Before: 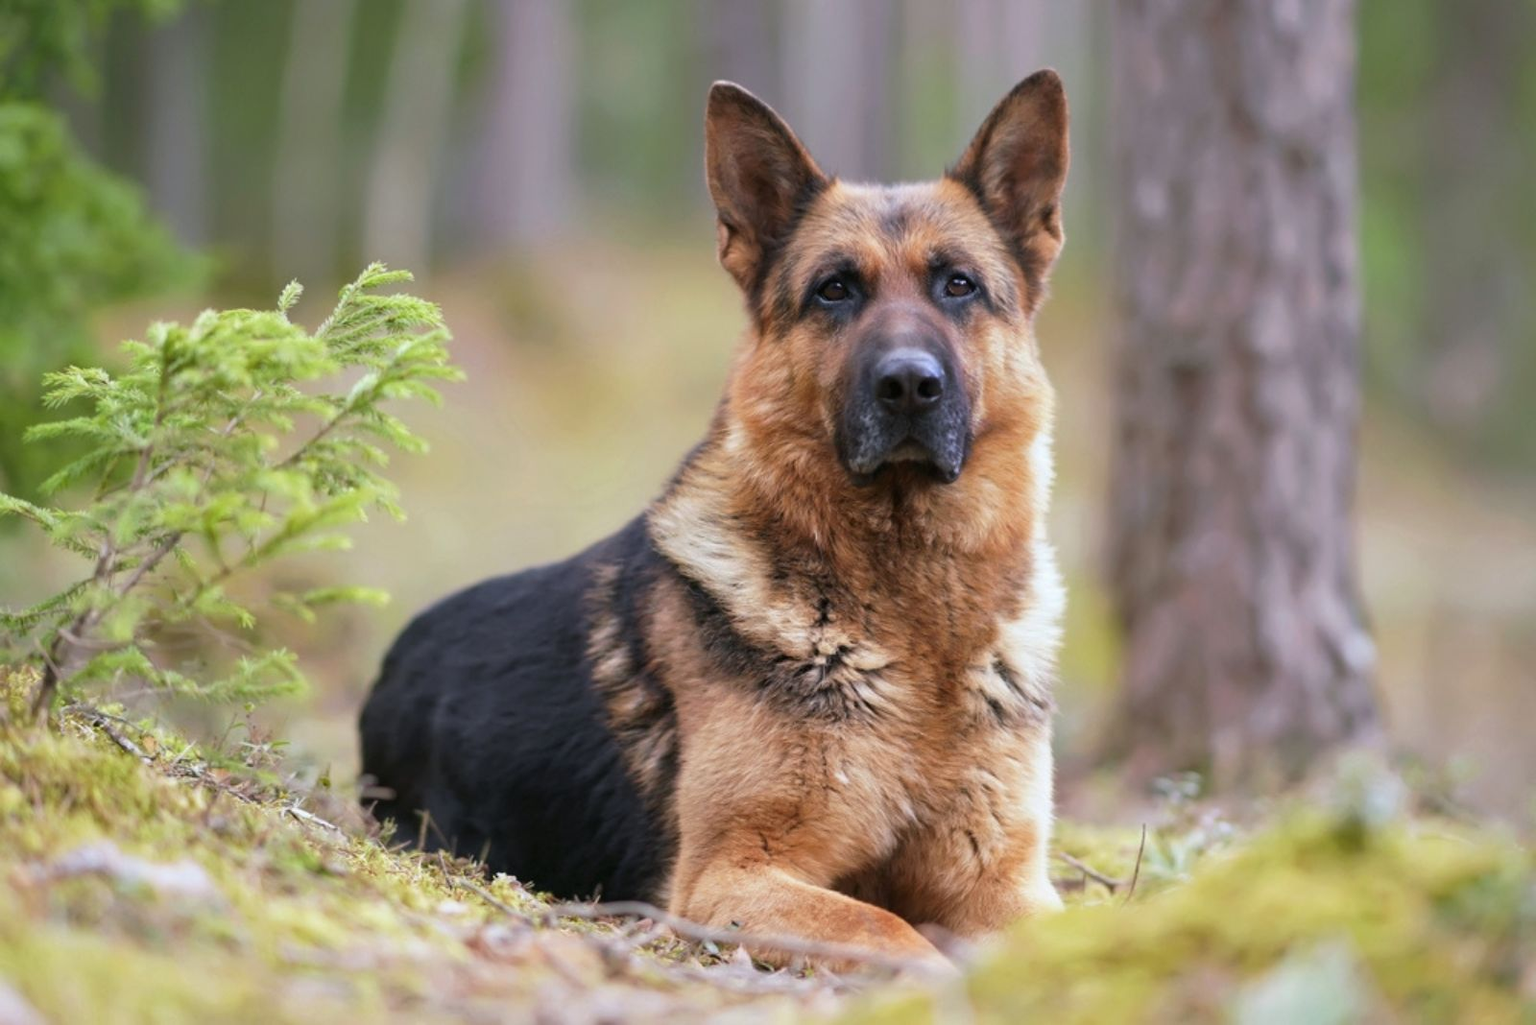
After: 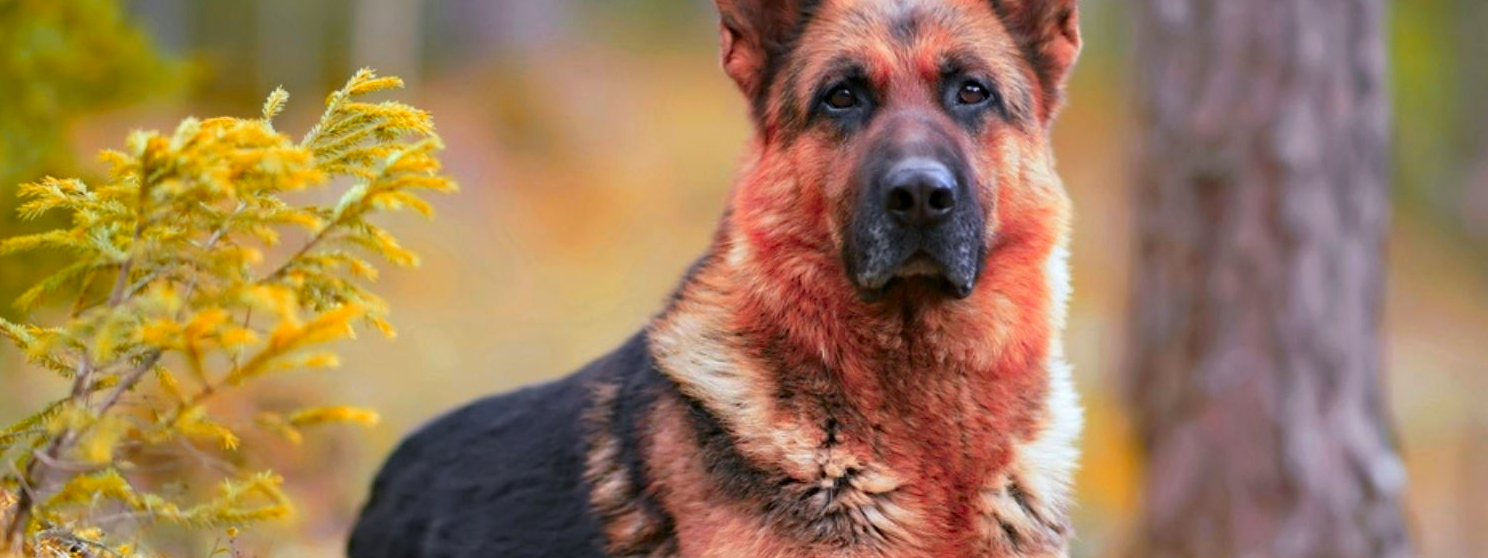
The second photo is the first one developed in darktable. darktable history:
haze removal: adaptive false
crop: left 1.744%, top 19.225%, right 5.069%, bottom 28.357%
color zones: curves: ch1 [(0.24, 0.634) (0.75, 0.5)]; ch2 [(0.253, 0.437) (0.745, 0.491)], mix 102.12%
